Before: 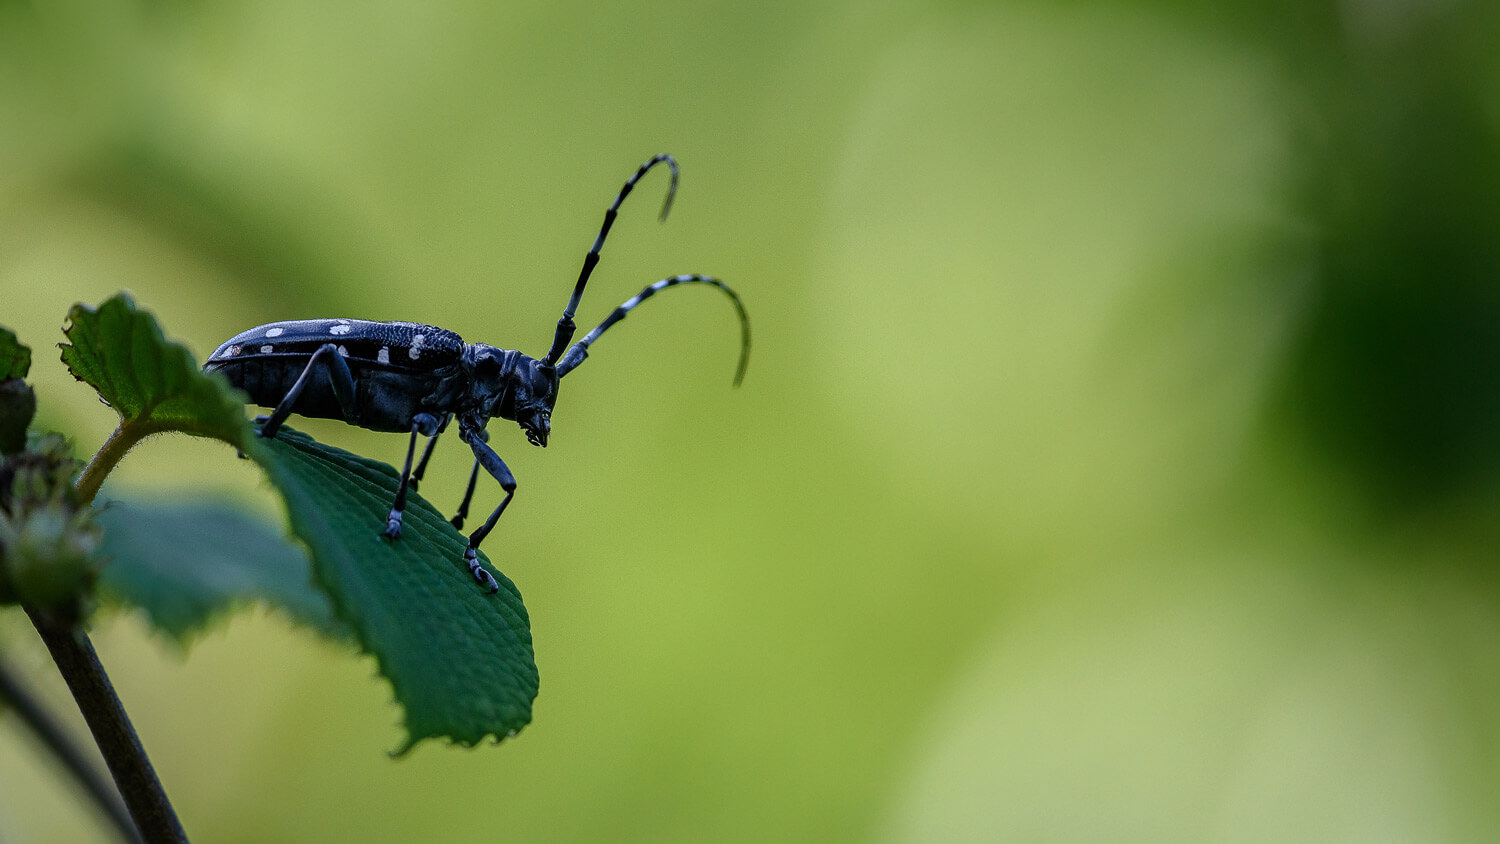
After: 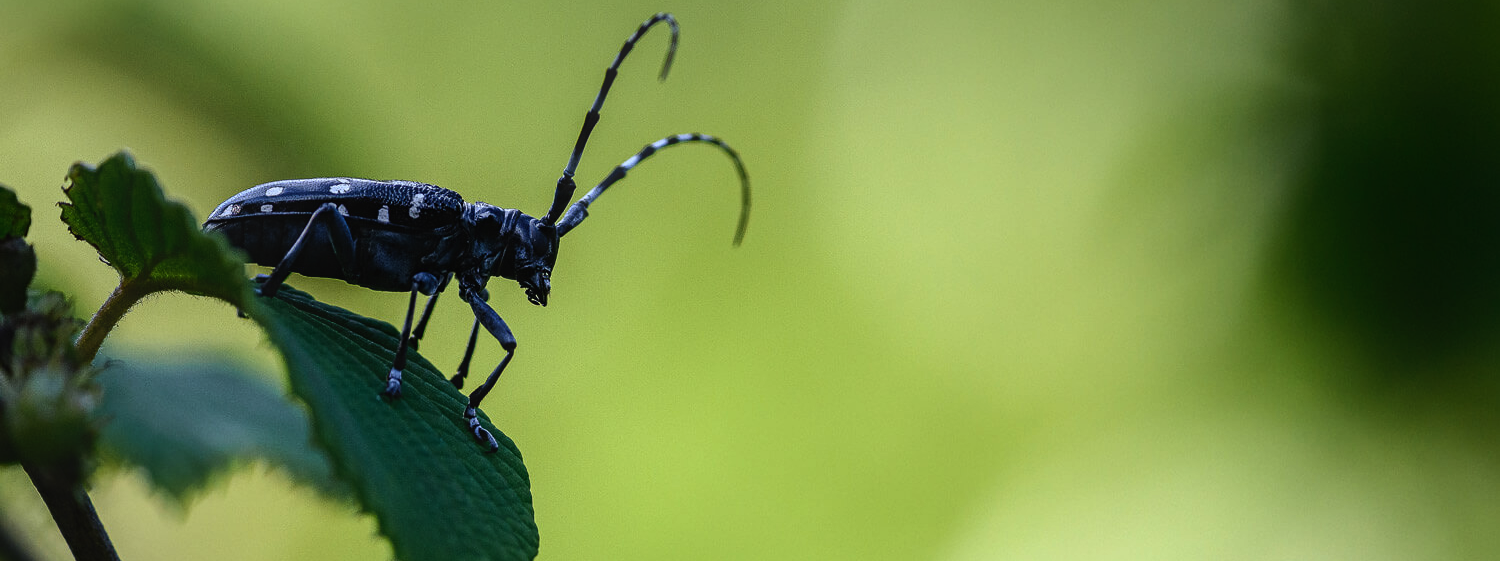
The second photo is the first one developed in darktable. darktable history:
crop: top 16.727%, bottom 16.727%
graduated density: on, module defaults
contrast equalizer: y [[0.439, 0.44, 0.442, 0.457, 0.493, 0.498], [0.5 ×6], [0.5 ×6], [0 ×6], [0 ×6]], mix 0.76
tone equalizer: -8 EV -0.75 EV, -7 EV -0.7 EV, -6 EV -0.6 EV, -5 EV -0.4 EV, -3 EV 0.4 EV, -2 EV 0.6 EV, -1 EV 0.7 EV, +0 EV 0.75 EV, edges refinement/feathering 500, mask exposure compensation -1.57 EV, preserve details no
